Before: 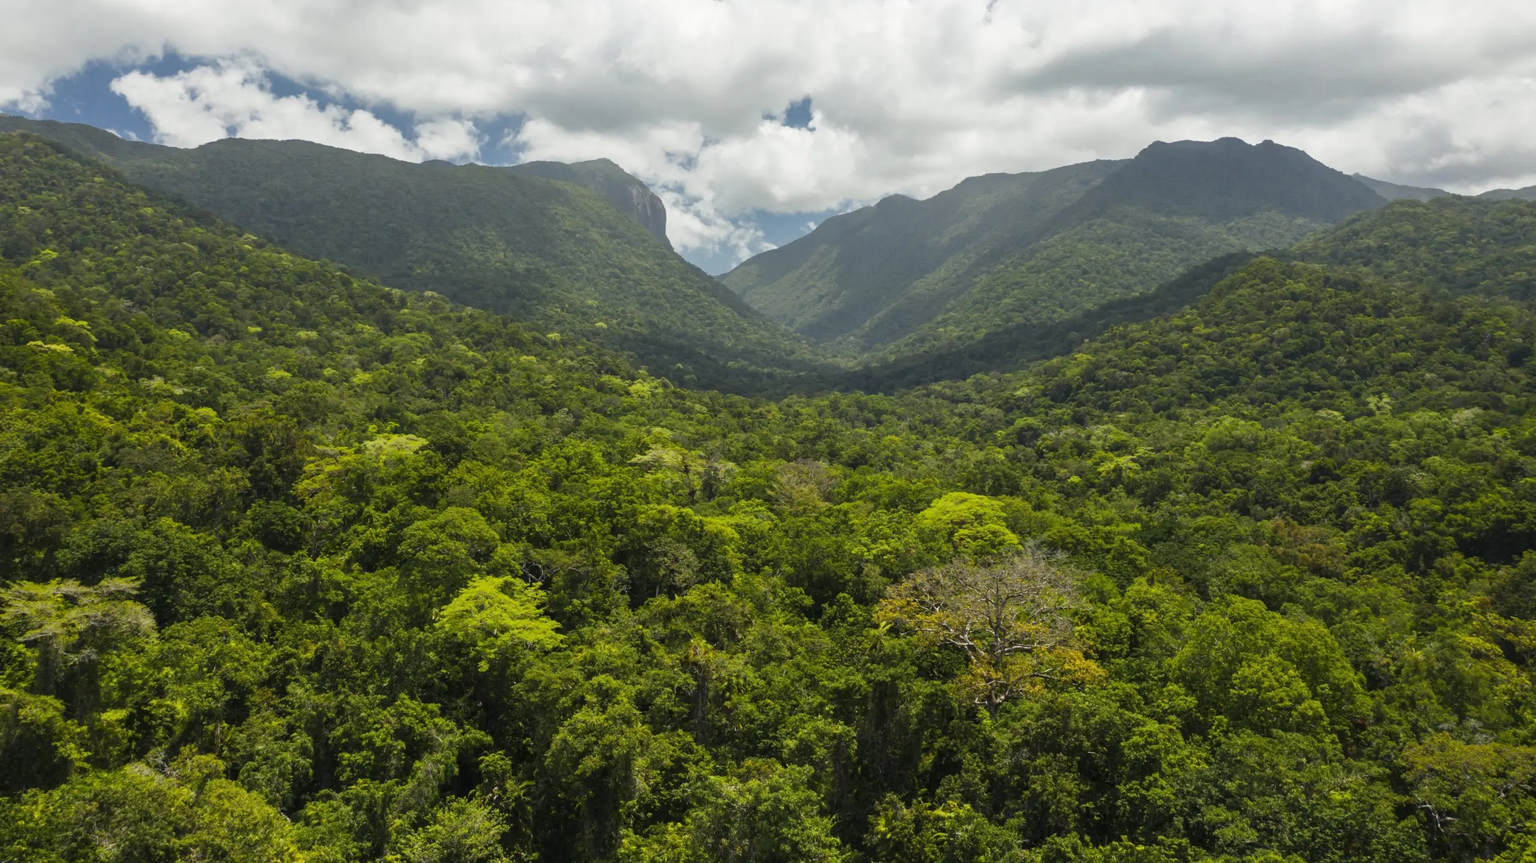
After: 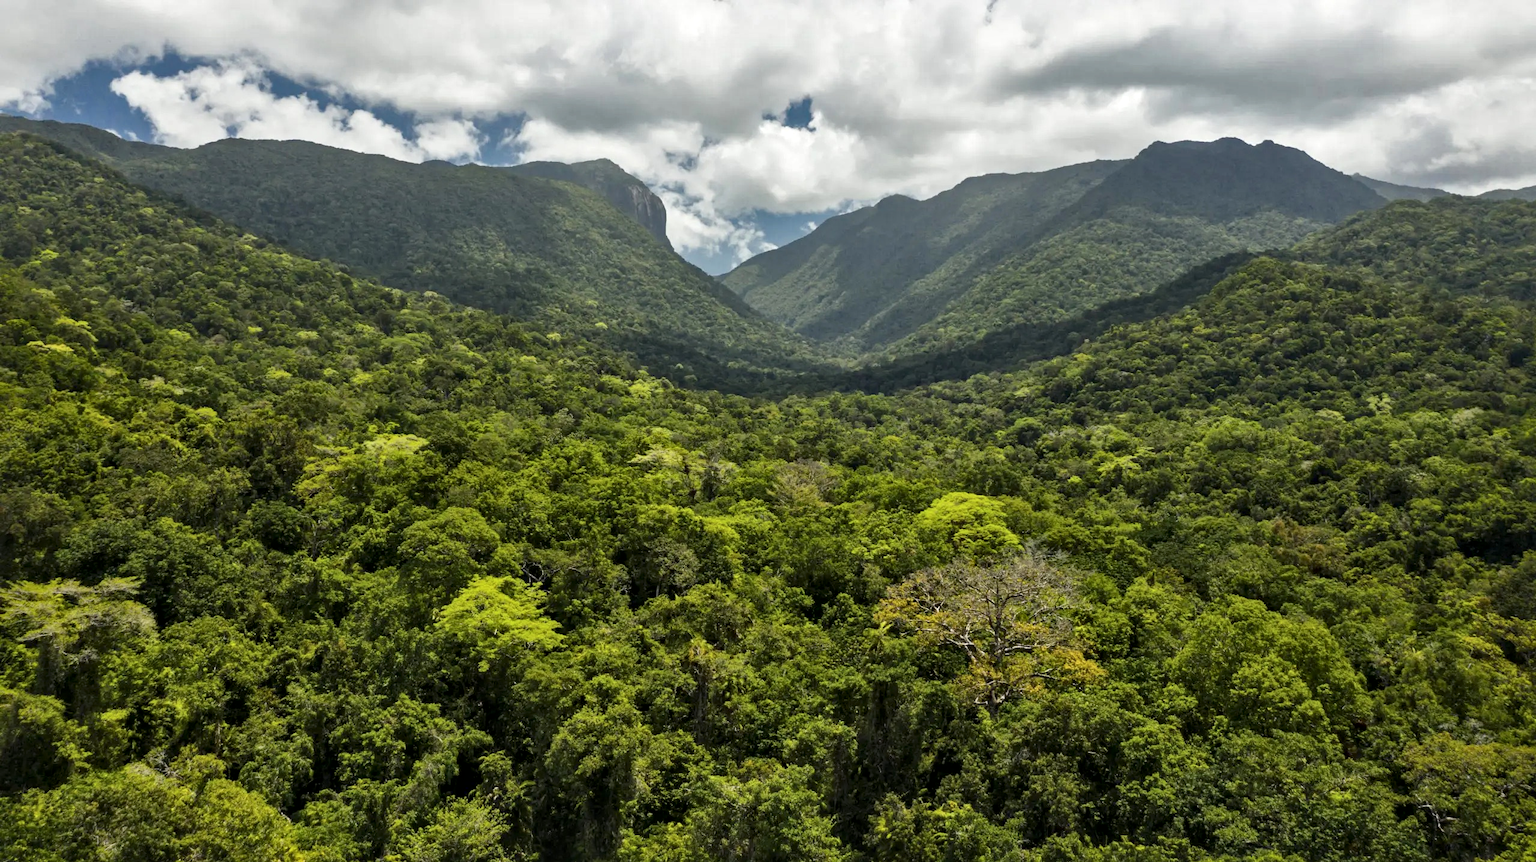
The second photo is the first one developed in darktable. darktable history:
haze removal: compatibility mode true, adaptive false
local contrast: mode bilateral grid, contrast 24, coarseness 46, detail 151%, midtone range 0.2
